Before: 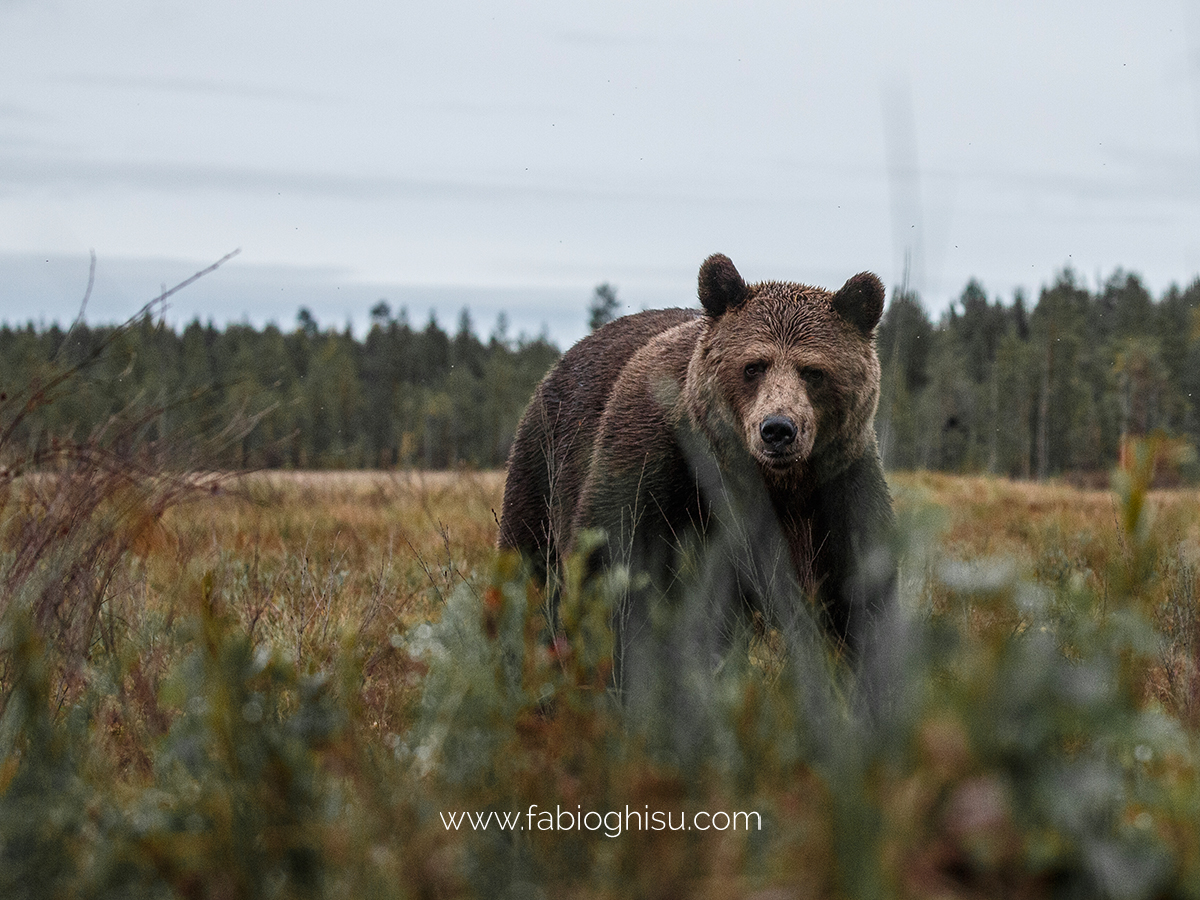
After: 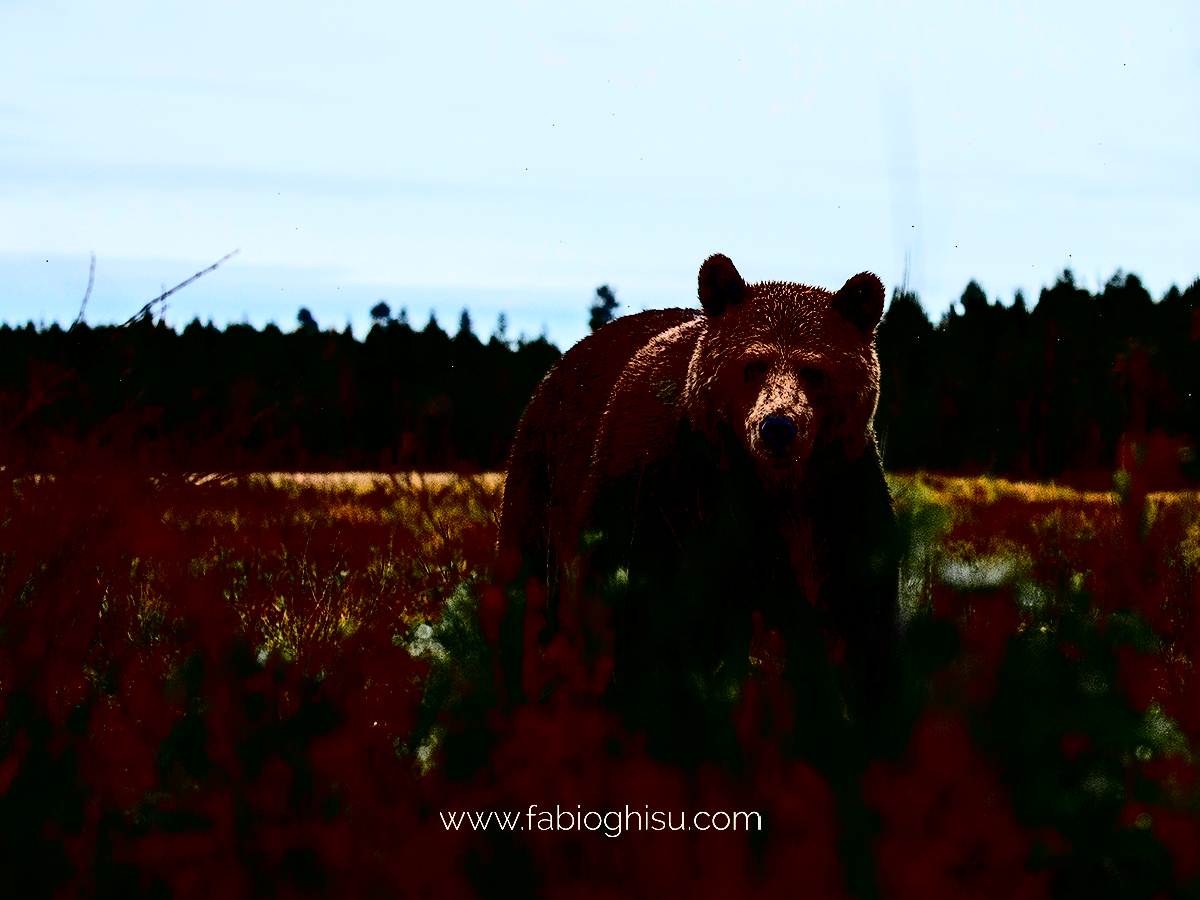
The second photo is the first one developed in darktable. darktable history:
contrast brightness saturation: contrast 0.77, brightness -1, saturation 1
color balance rgb: perceptual saturation grading › global saturation 20%, global vibrance 20%
